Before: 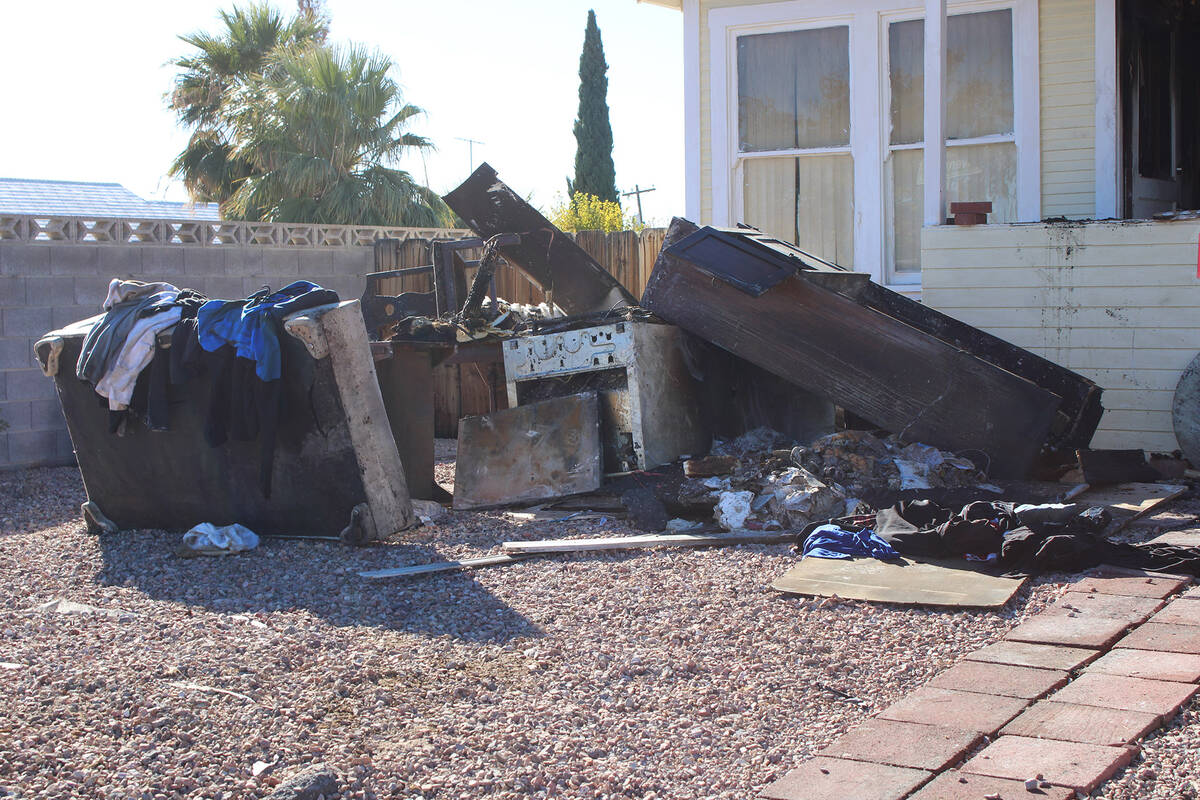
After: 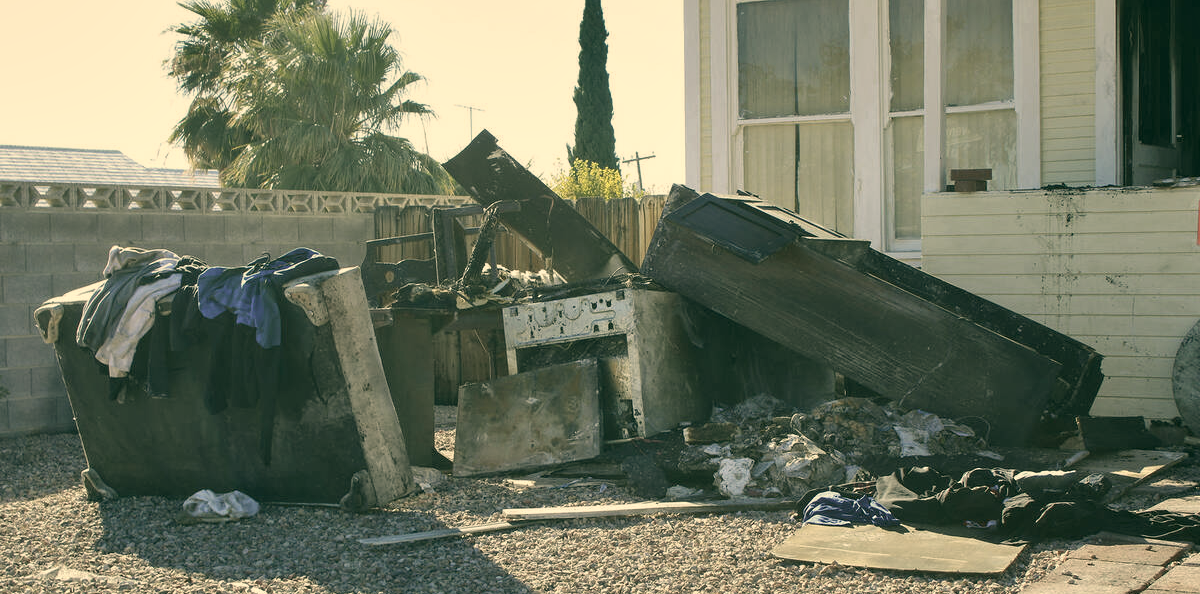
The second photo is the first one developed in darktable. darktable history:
exposure: exposure -0.071 EV, compensate exposure bias true, compensate highlight preservation false
local contrast: highlights 107%, shadows 99%, detail 119%, midtone range 0.2
sharpen: radius 2.924, amount 0.881, threshold 47.406
crop: top 4.146%, bottom 21.571%
contrast brightness saturation: contrast -0.046, saturation -0.407
color correction: highlights a* 5.05, highlights b* 23.55, shadows a* -16.23, shadows b* 3.93
shadows and highlights: soften with gaussian
